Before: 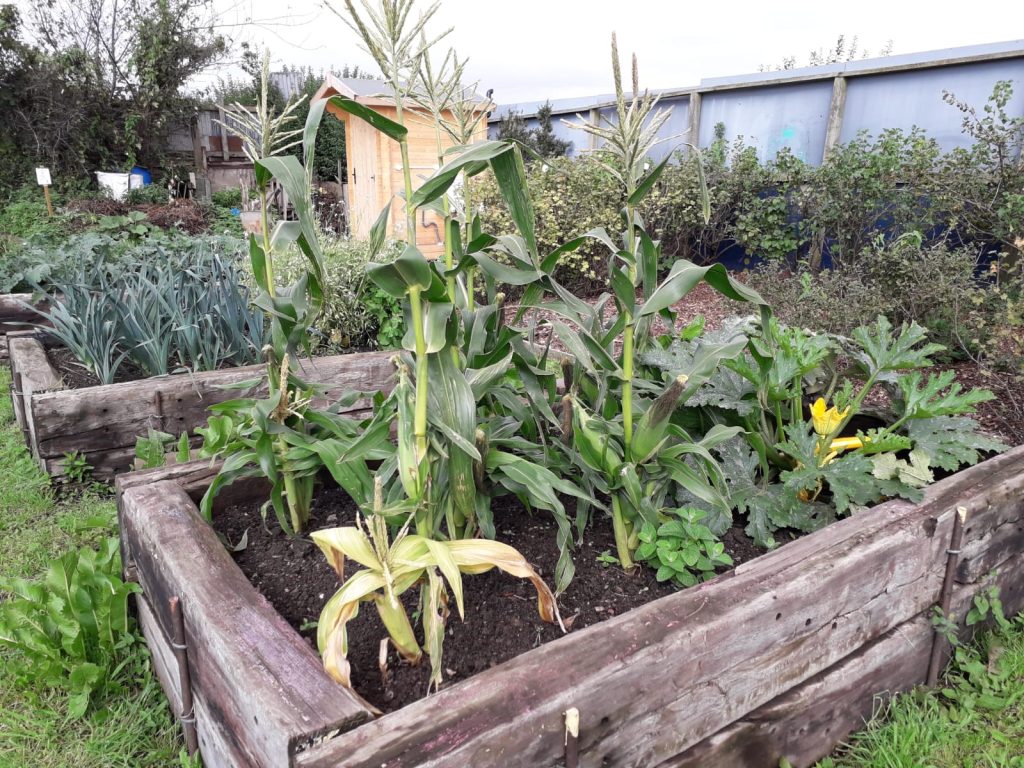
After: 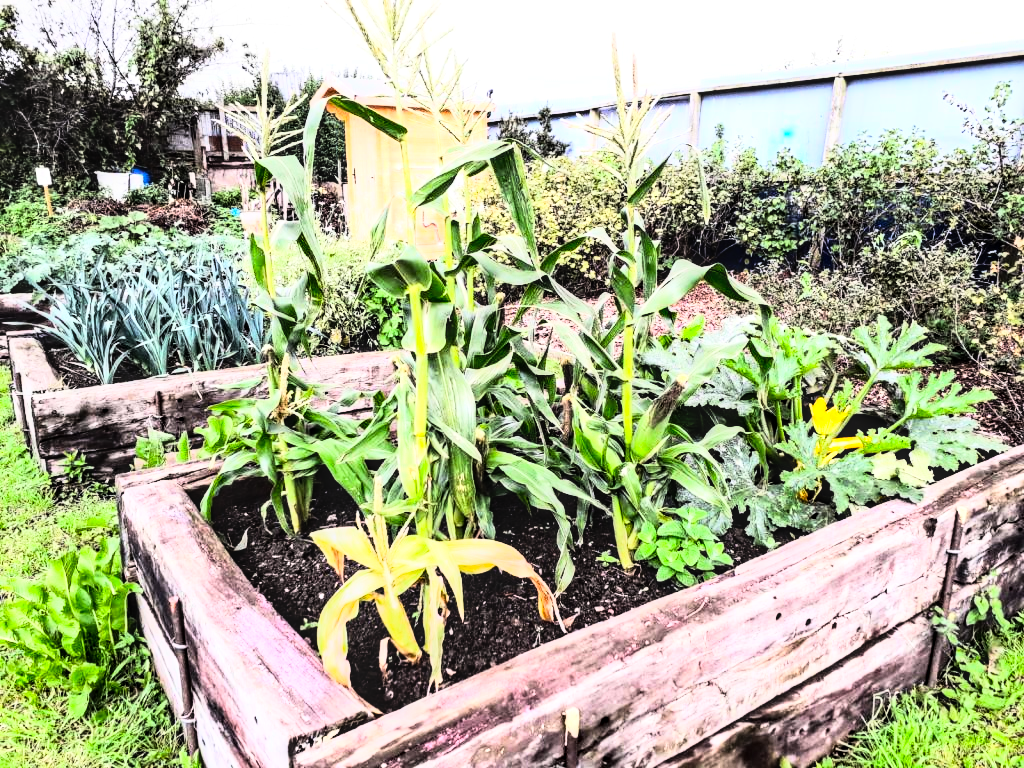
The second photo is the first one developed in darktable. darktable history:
haze removal: compatibility mode true, adaptive false
rgb curve: curves: ch0 [(0, 0) (0.21, 0.15) (0.24, 0.21) (0.5, 0.75) (0.75, 0.96) (0.89, 0.99) (1, 1)]; ch1 [(0, 0.02) (0.21, 0.13) (0.25, 0.2) (0.5, 0.67) (0.75, 0.9) (0.89, 0.97) (1, 1)]; ch2 [(0, 0.02) (0.21, 0.13) (0.25, 0.2) (0.5, 0.67) (0.75, 0.9) (0.89, 0.97) (1, 1)], compensate middle gray true
color balance: output saturation 120%
exposure: compensate highlight preservation false
local contrast: detail 130%
tone equalizer: -8 EV -0.75 EV, -7 EV -0.7 EV, -6 EV -0.6 EV, -5 EV -0.4 EV, -3 EV 0.4 EV, -2 EV 0.6 EV, -1 EV 0.7 EV, +0 EV 0.75 EV, edges refinement/feathering 500, mask exposure compensation -1.57 EV, preserve details no
